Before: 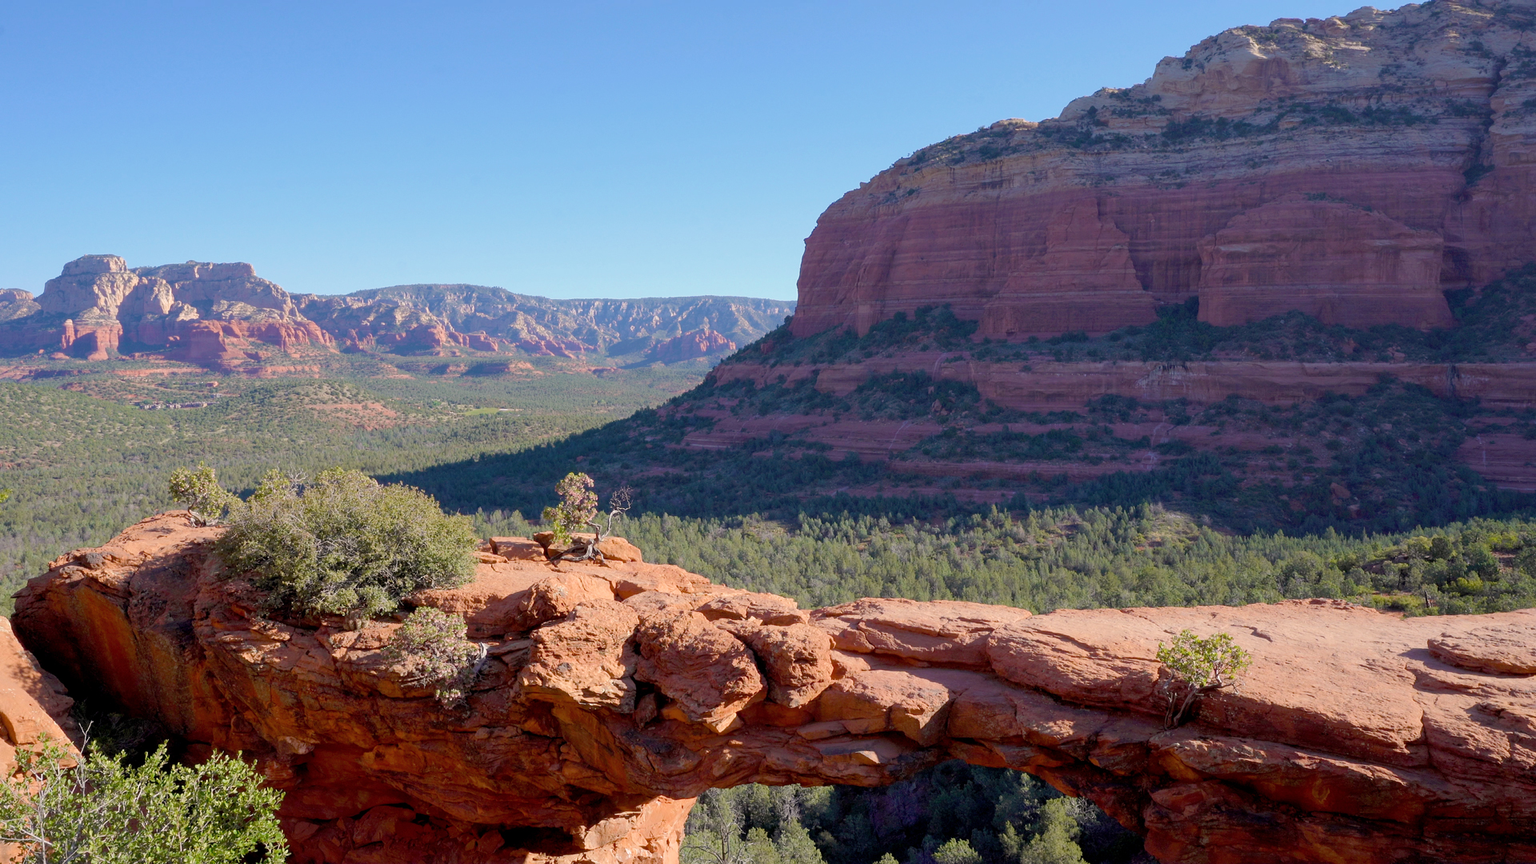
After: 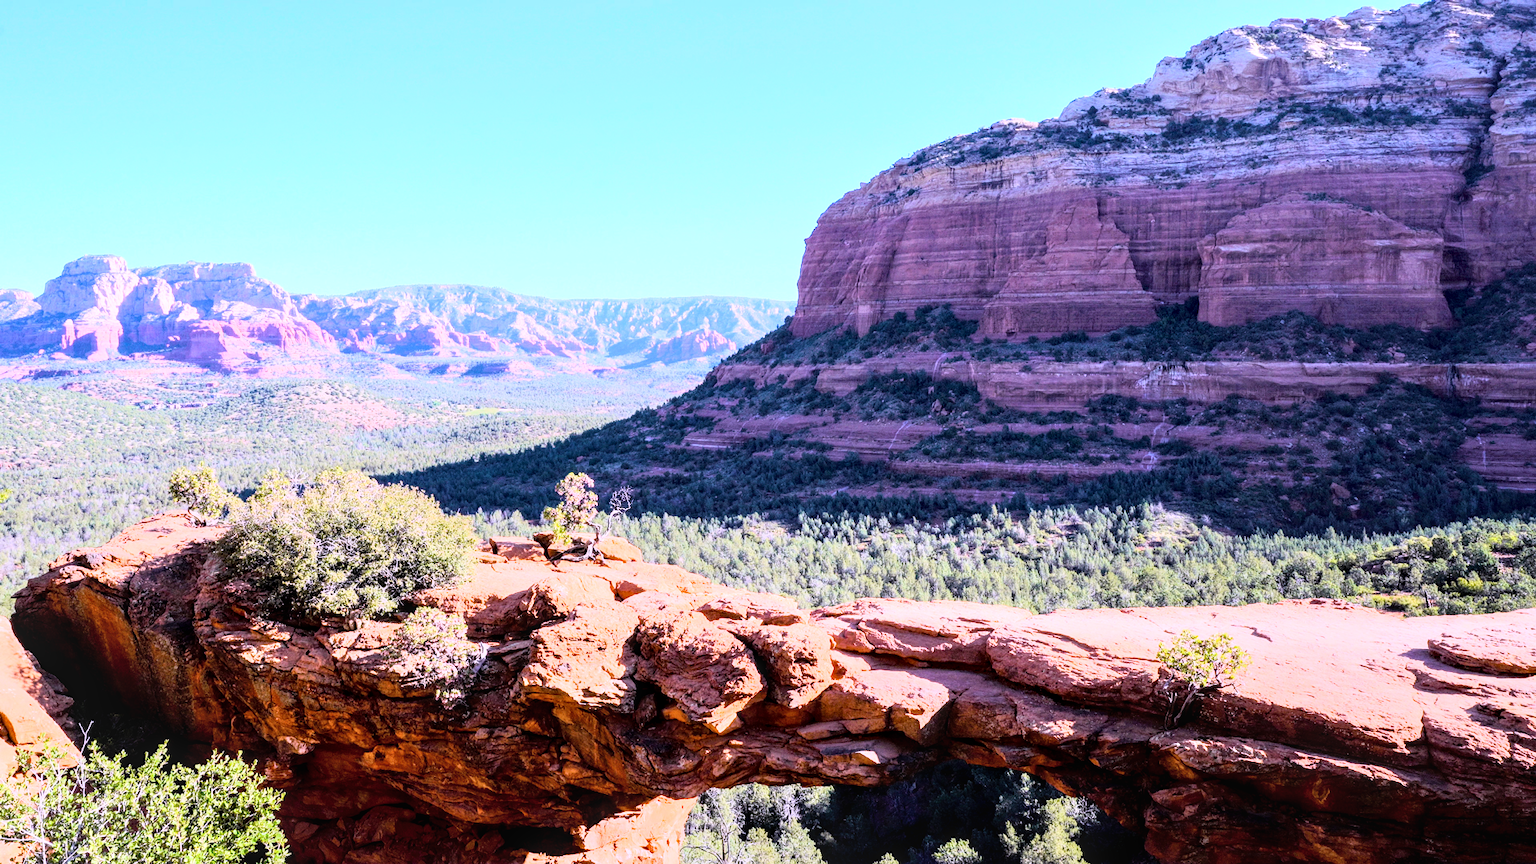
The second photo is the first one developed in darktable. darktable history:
local contrast: detail 130%
color calibration: output R [1.063, -0.012, -0.003, 0], output B [-0.079, 0.047, 1, 0], illuminant custom, x 0.389, y 0.387, temperature 3838.64 K
rgb curve: curves: ch0 [(0, 0) (0.21, 0.15) (0.24, 0.21) (0.5, 0.75) (0.75, 0.96) (0.89, 0.99) (1, 1)]; ch1 [(0, 0.02) (0.21, 0.13) (0.25, 0.2) (0.5, 0.67) (0.75, 0.9) (0.89, 0.97) (1, 1)]; ch2 [(0, 0.02) (0.21, 0.13) (0.25, 0.2) (0.5, 0.67) (0.75, 0.9) (0.89, 0.97) (1, 1)], compensate middle gray true
exposure: black level correction 0.001, exposure 0.3 EV, compensate highlight preservation false
